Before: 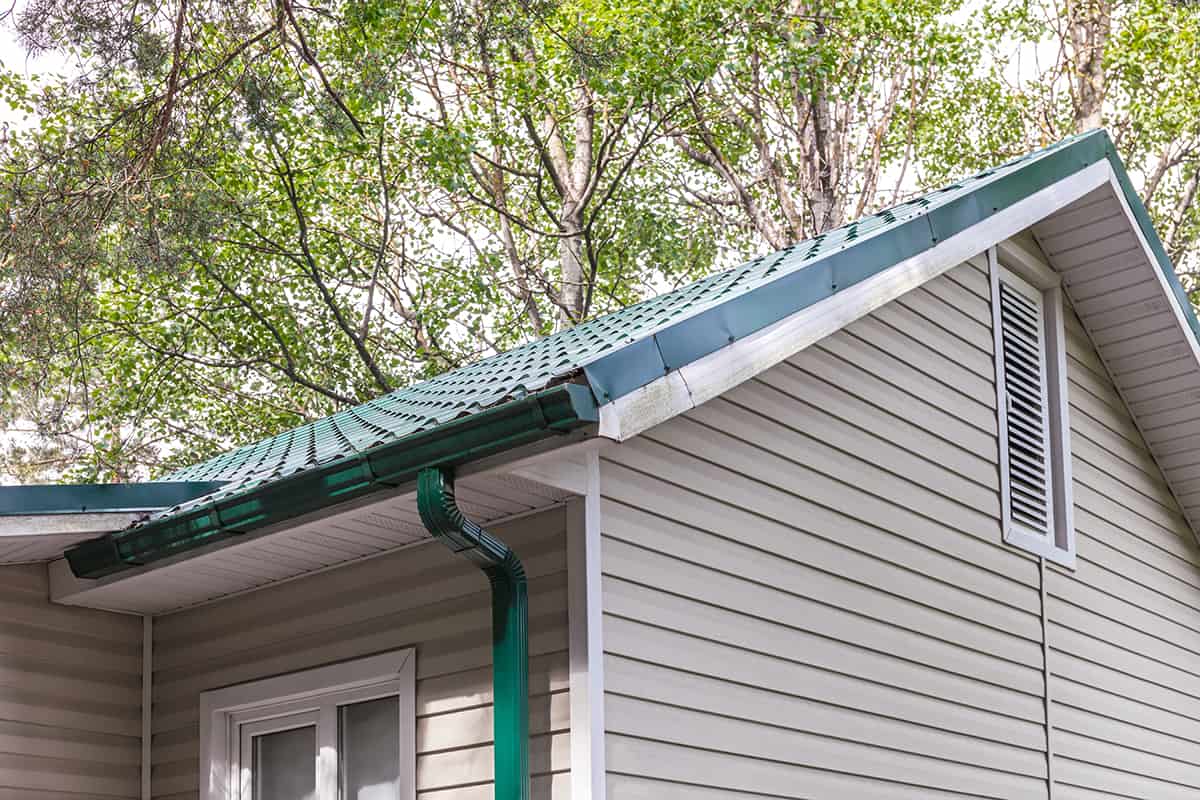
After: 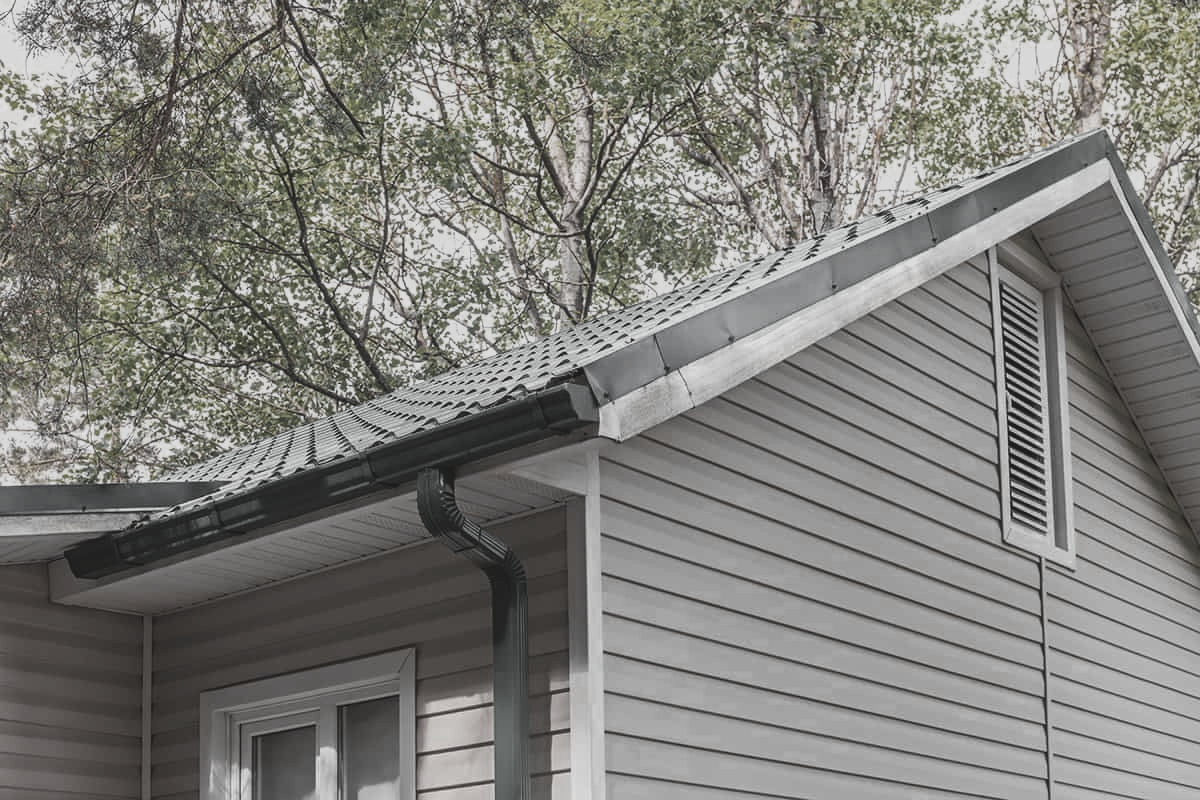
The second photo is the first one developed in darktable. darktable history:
tone equalizer: edges refinement/feathering 500, mask exposure compensation -1.57 EV, preserve details no
exposure: black level correction -0.015, exposure -0.522 EV, compensate highlight preservation false
color zones: curves: ch0 [(0, 0.613) (0.01, 0.613) (0.245, 0.448) (0.498, 0.529) (0.642, 0.665) (0.879, 0.777) (0.99, 0.613)]; ch1 [(0, 0.035) (0.121, 0.189) (0.259, 0.197) (0.415, 0.061) (0.589, 0.022) (0.732, 0.022) (0.857, 0.026) (0.991, 0.053)]
